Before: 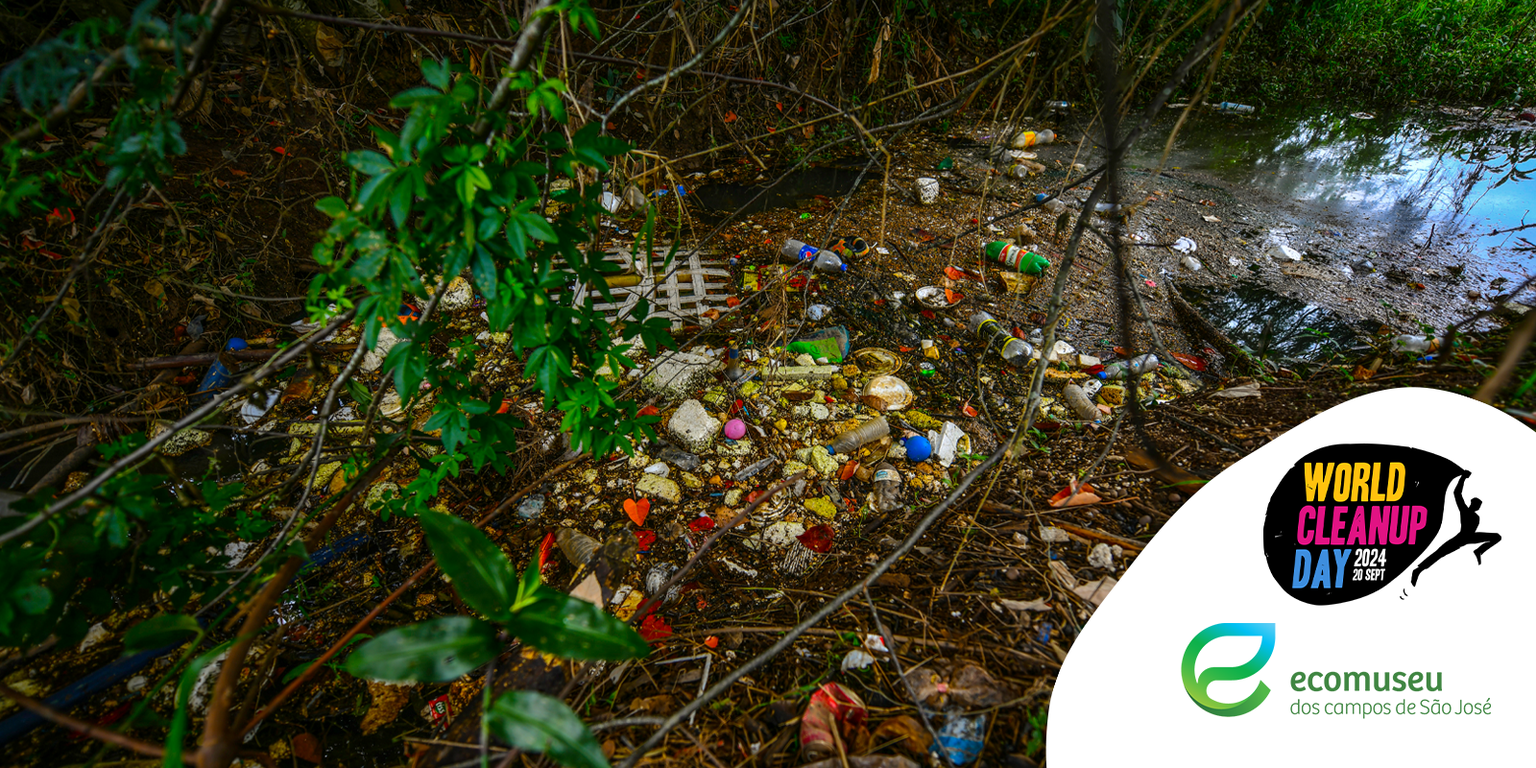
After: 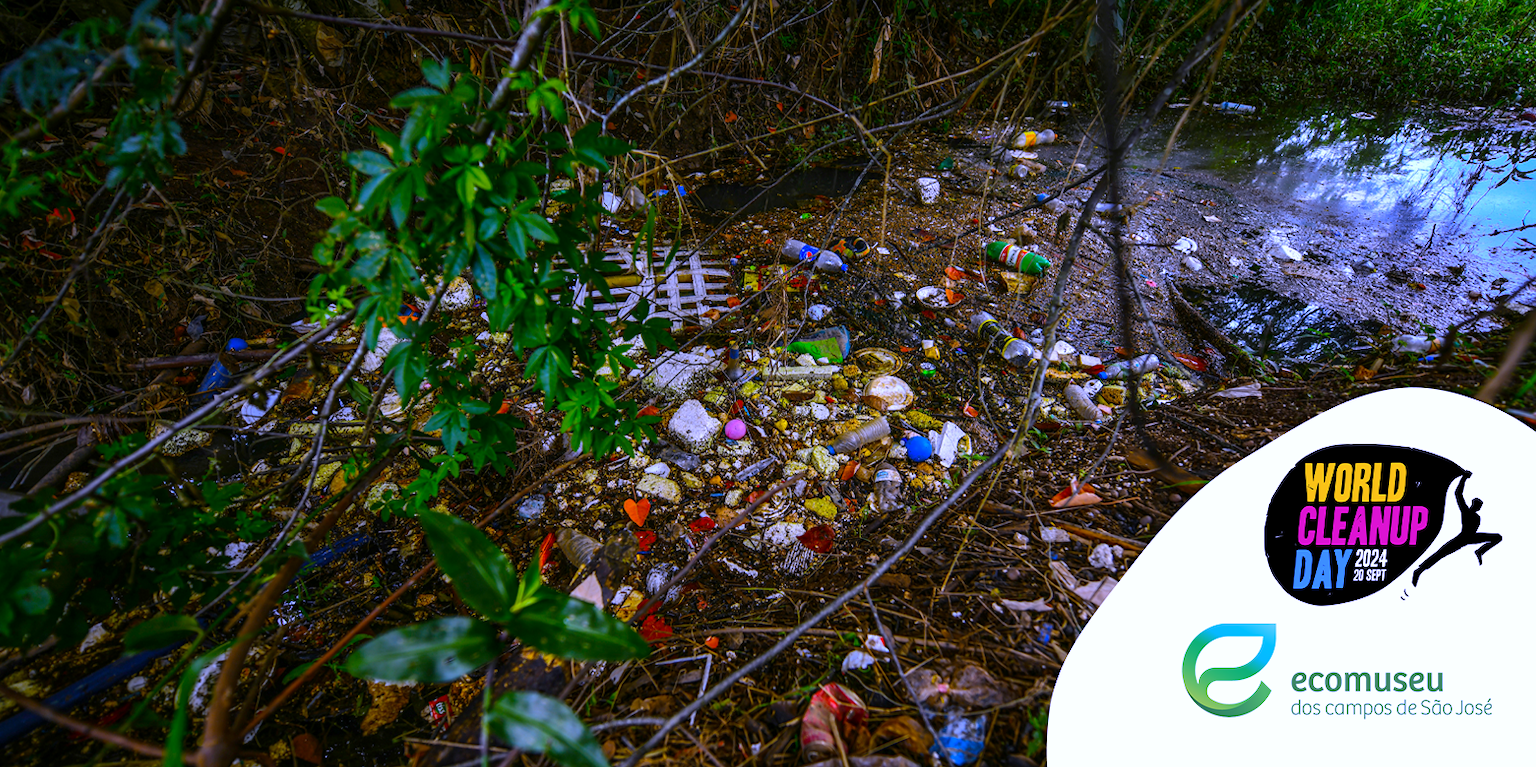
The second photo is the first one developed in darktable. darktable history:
white balance: red 0.98, blue 1.61
